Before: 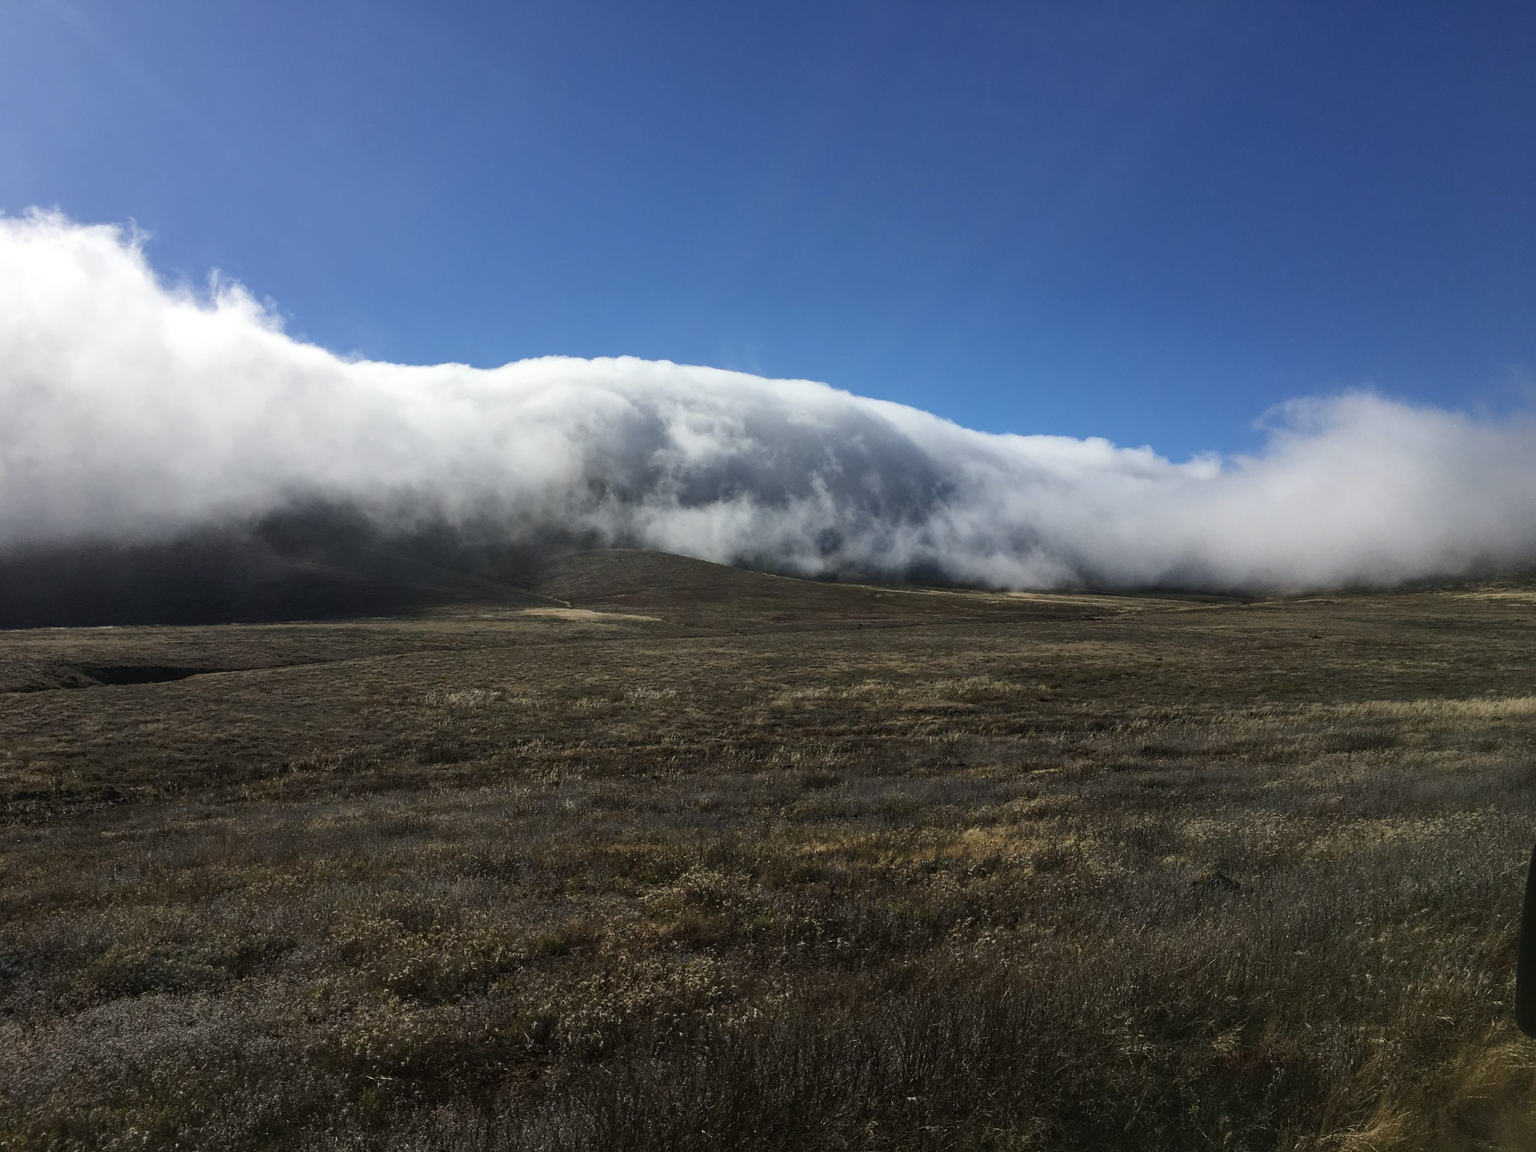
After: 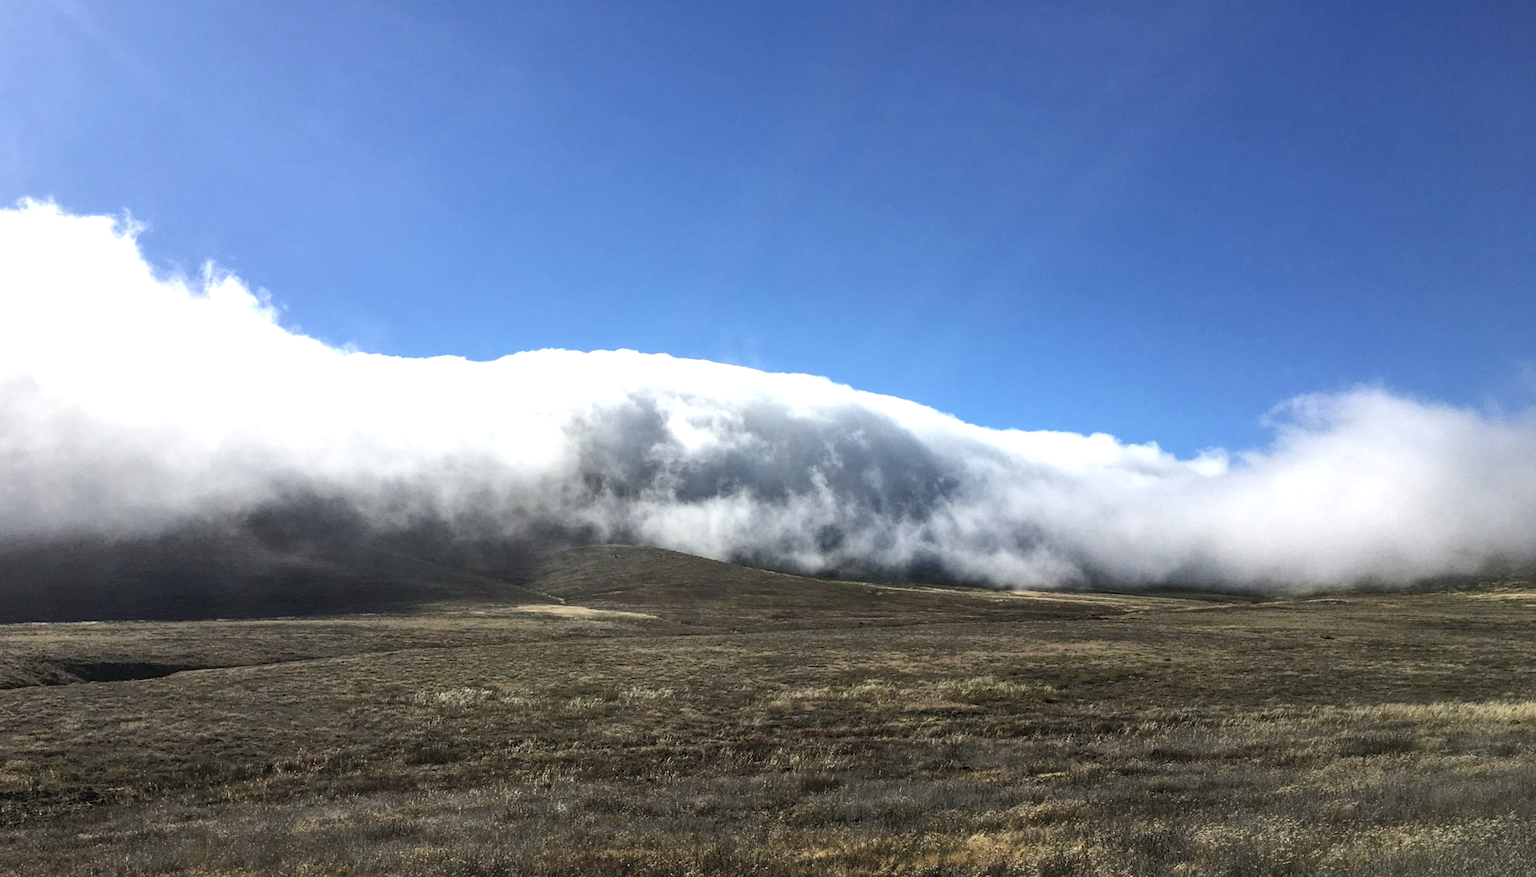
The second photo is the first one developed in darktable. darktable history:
crop: bottom 24.967%
exposure: black level correction 0, exposure 0.7 EV, compensate exposure bias true, compensate highlight preservation false
local contrast: on, module defaults
rotate and perspective: rotation 0.226°, lens shift (vertical) -0.042, crop left 0.023, crop right 0.982, crop top 0.006, crop bottom 0.994
